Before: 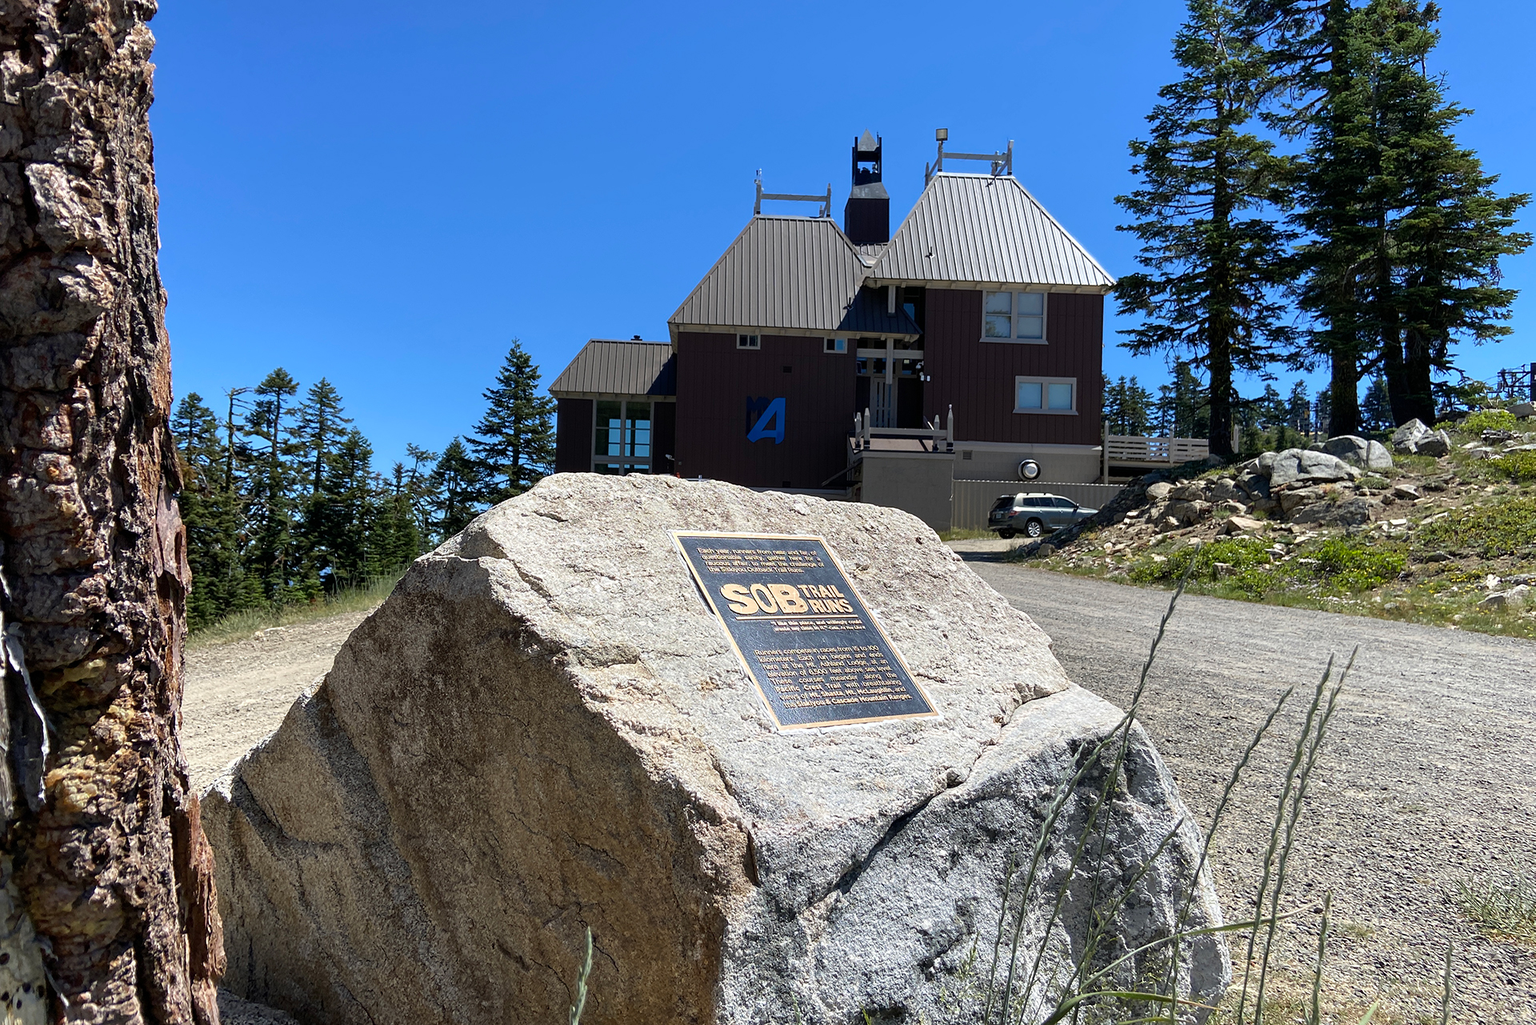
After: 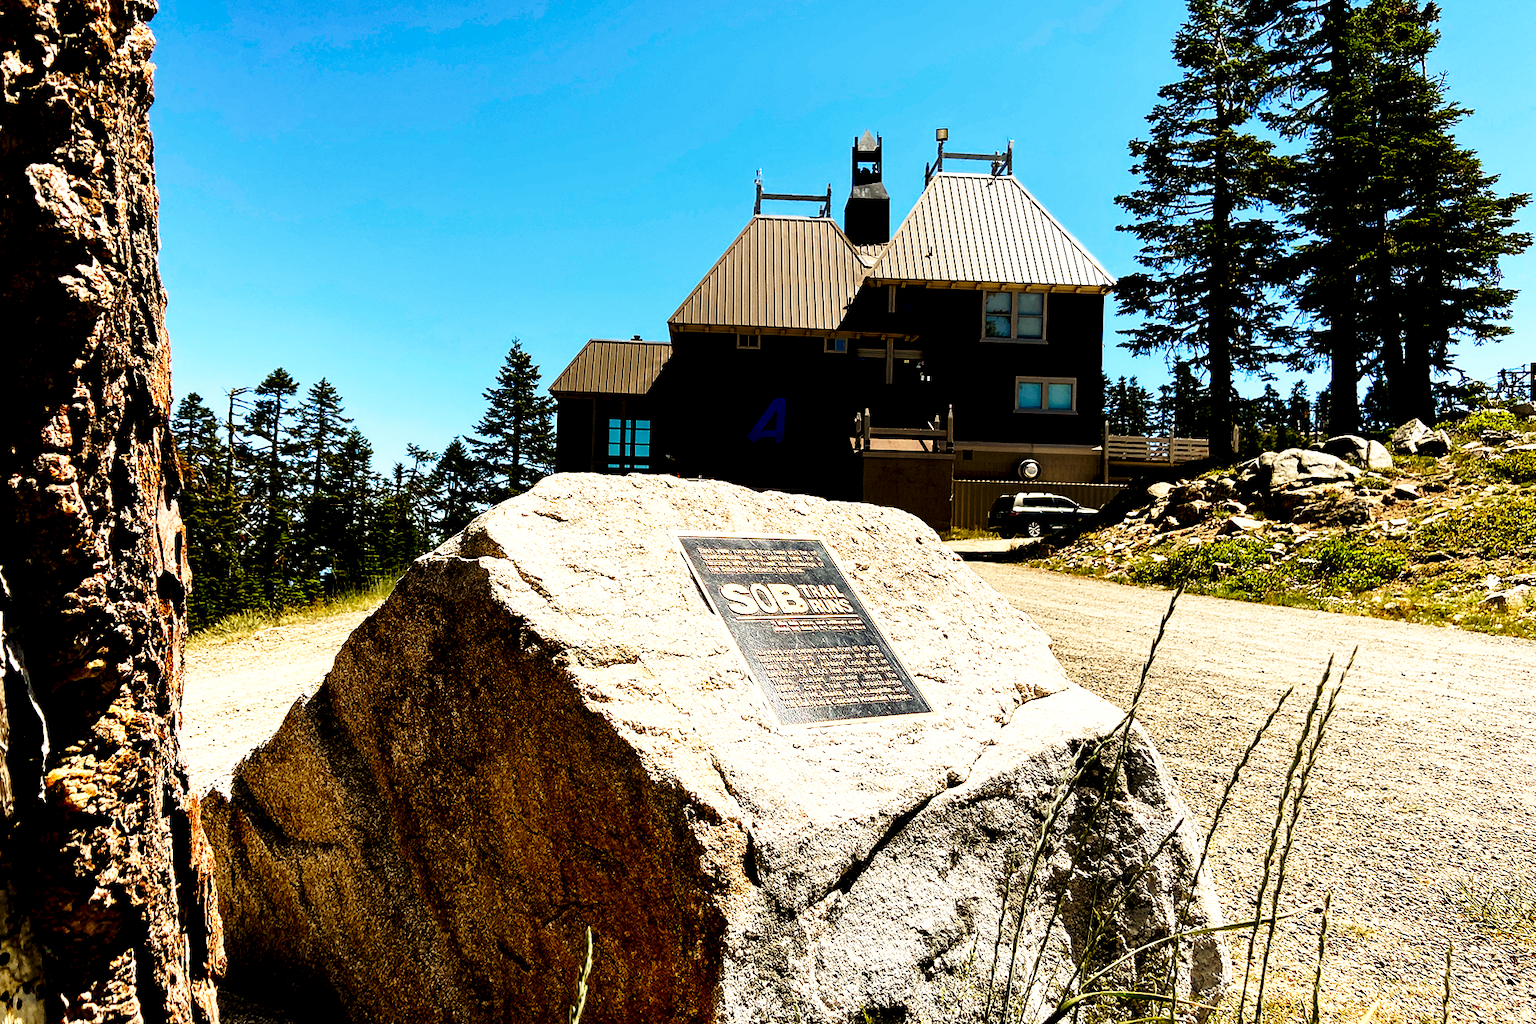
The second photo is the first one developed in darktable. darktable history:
base curve: curves: ch0 [(0, 0) (0.026, 0.03) (0.109, 0.232) (0.351, 0.748) (0.669, 0.968) (1, 1)], preserve colors none
white balance: red 1.138, green 0.996, blue 0.812
tone equalizer: -8 EV -0.75 EV, -7 EV -0.7 EV, -6 EV -0.6 EV, -5 EV -0.4 EV, -3 EV 0.4 EV, -2 EV 0.6 EV, -1 EV 0.7 EV, +0 EV 0.75 EV, edges refinement/feathering 500, mask exposure compensation -1.57 EV, preserve details no
exposure: black level correction 0.046, exposure -0.228 EV, compensate highlight preservation false
